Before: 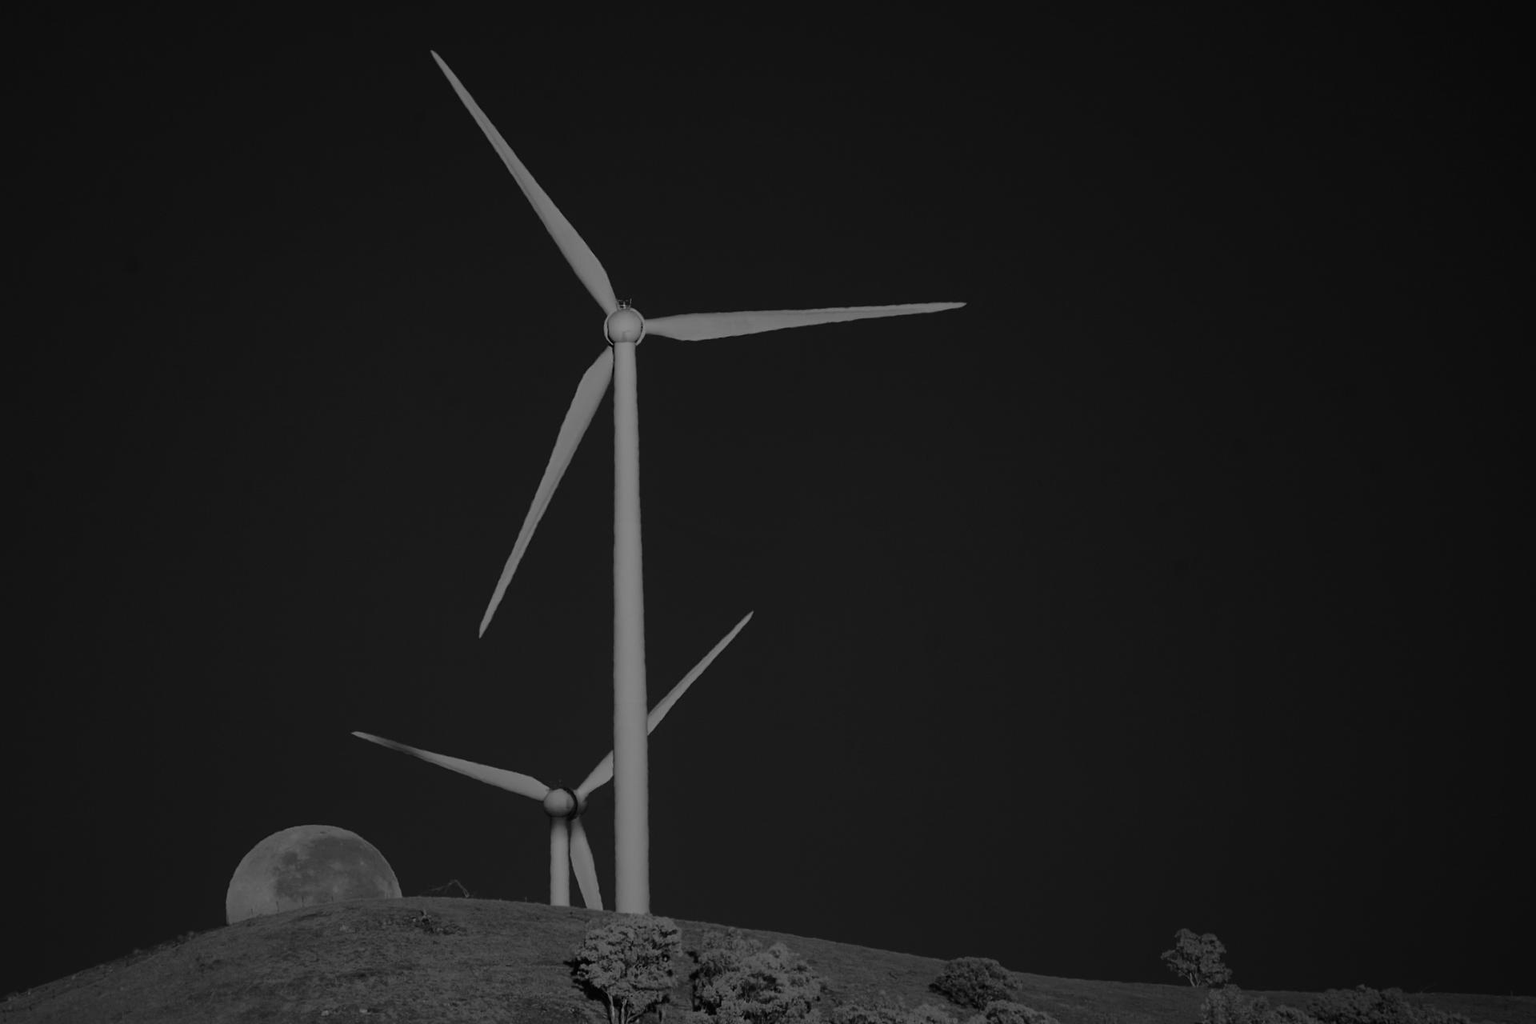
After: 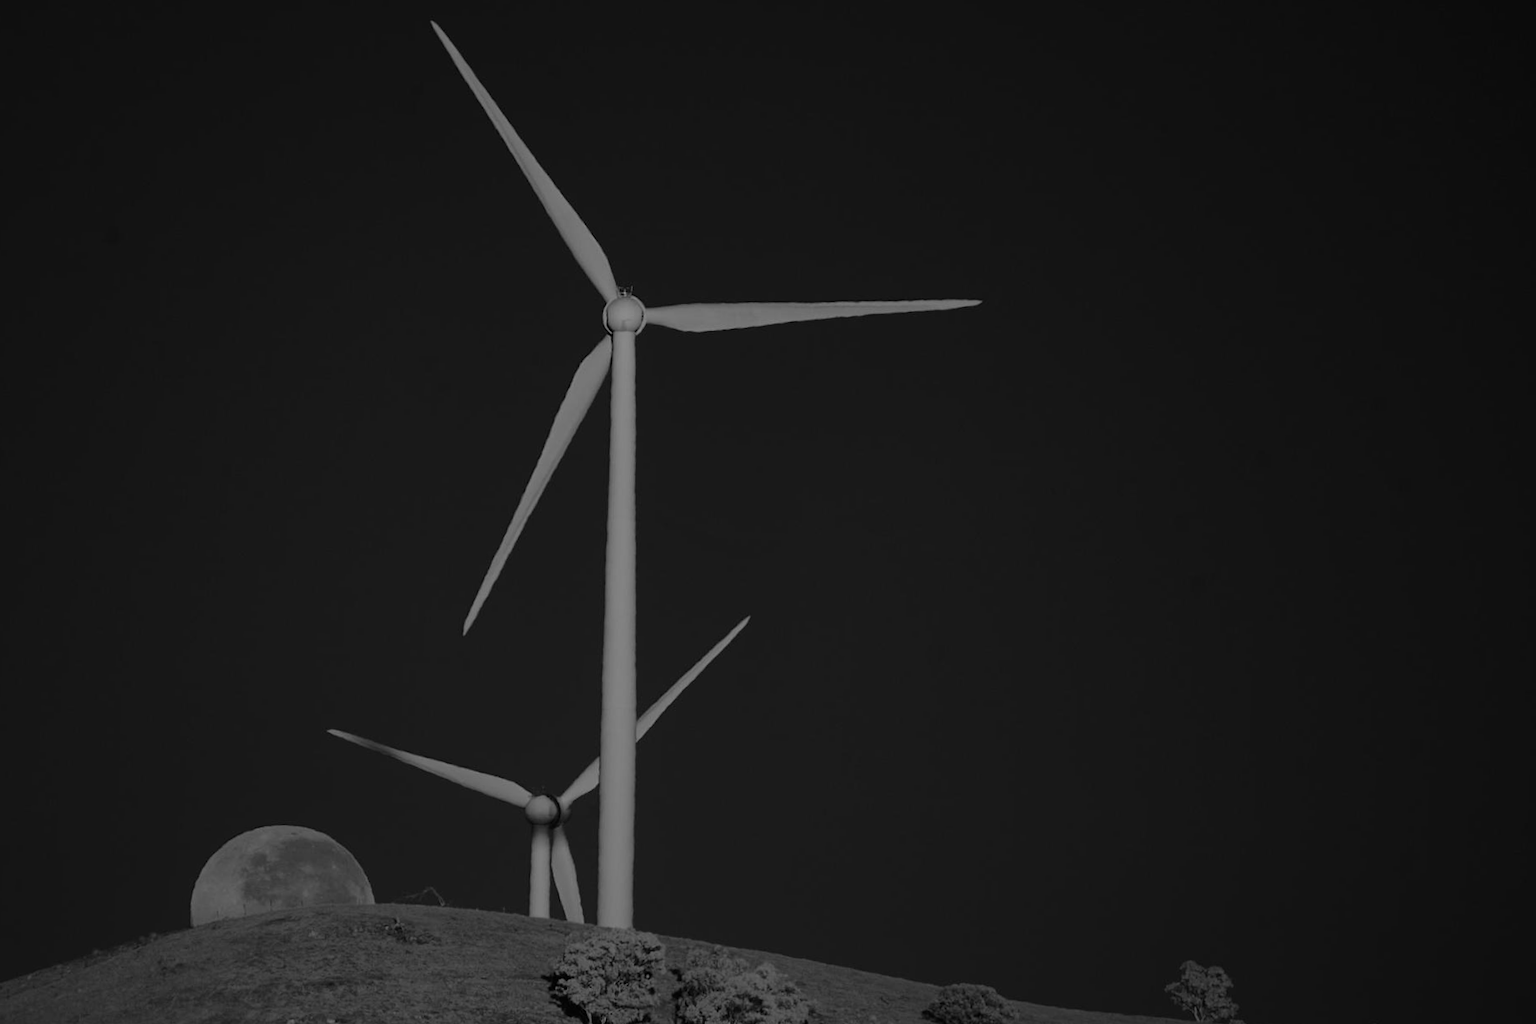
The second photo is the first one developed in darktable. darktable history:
crop and rotate: angle -1.69°
color zones: curves: ch0 [(0.004, 0.305) (0.261, 0.623) (0.389, 0.399) (0.708, 0.571) (0.947, 0.34)]; ch1 [(0.025, 0.645) (0.229, 0.584) (0.326, 0.551) (0.484, 0.262) (0.757, 0.643)]
